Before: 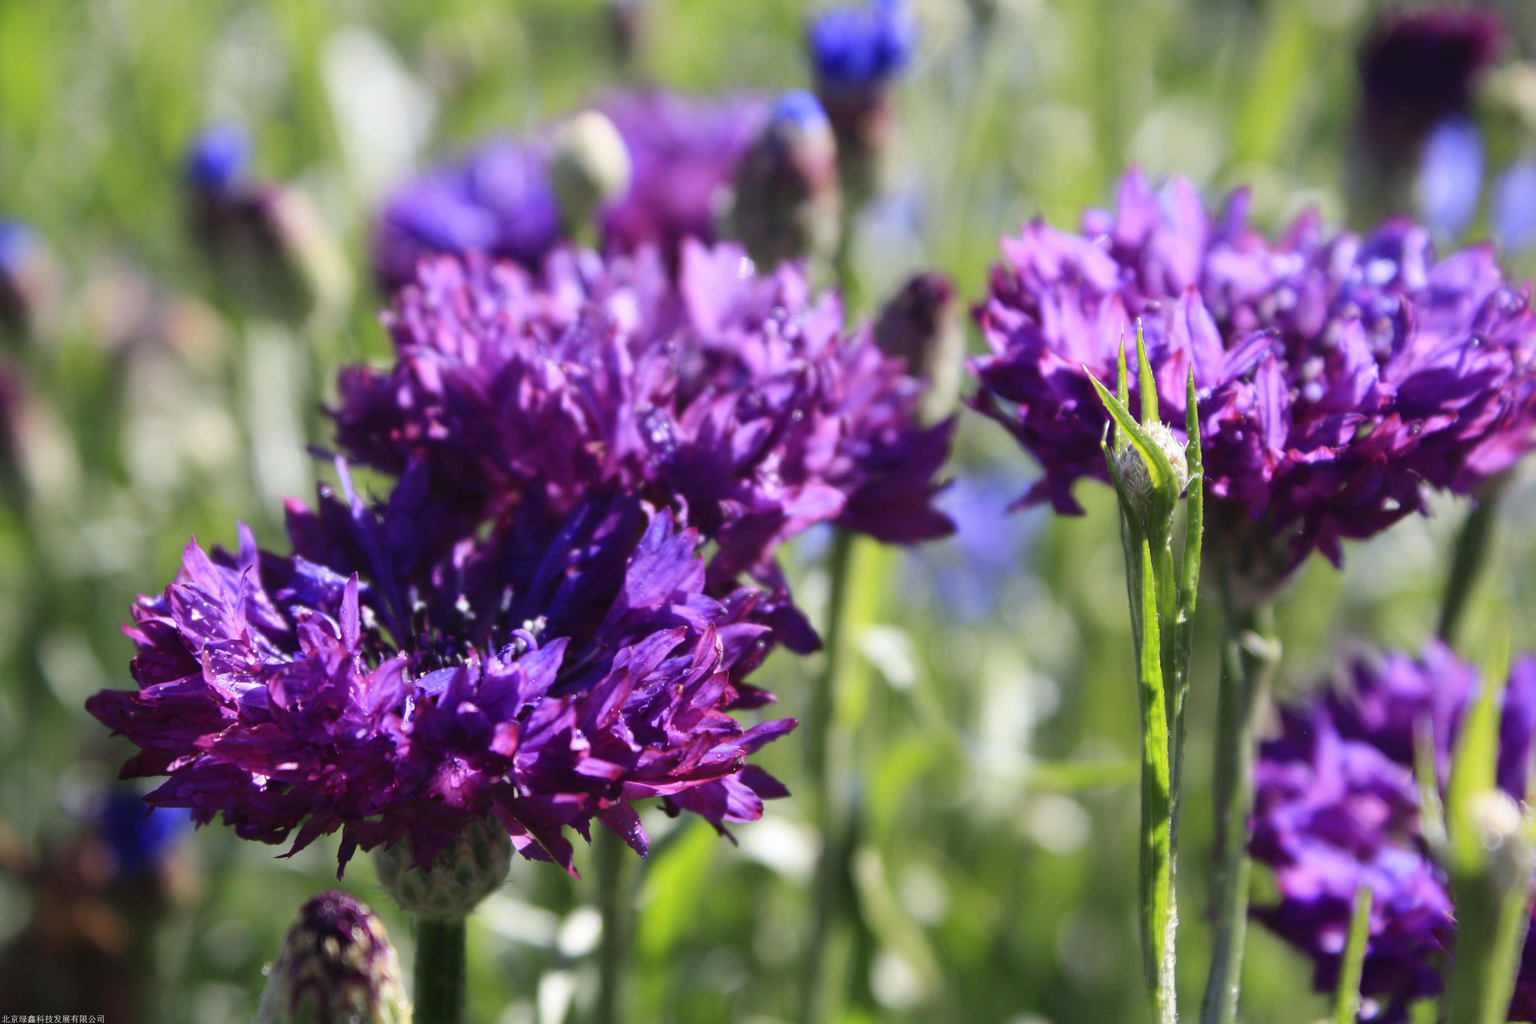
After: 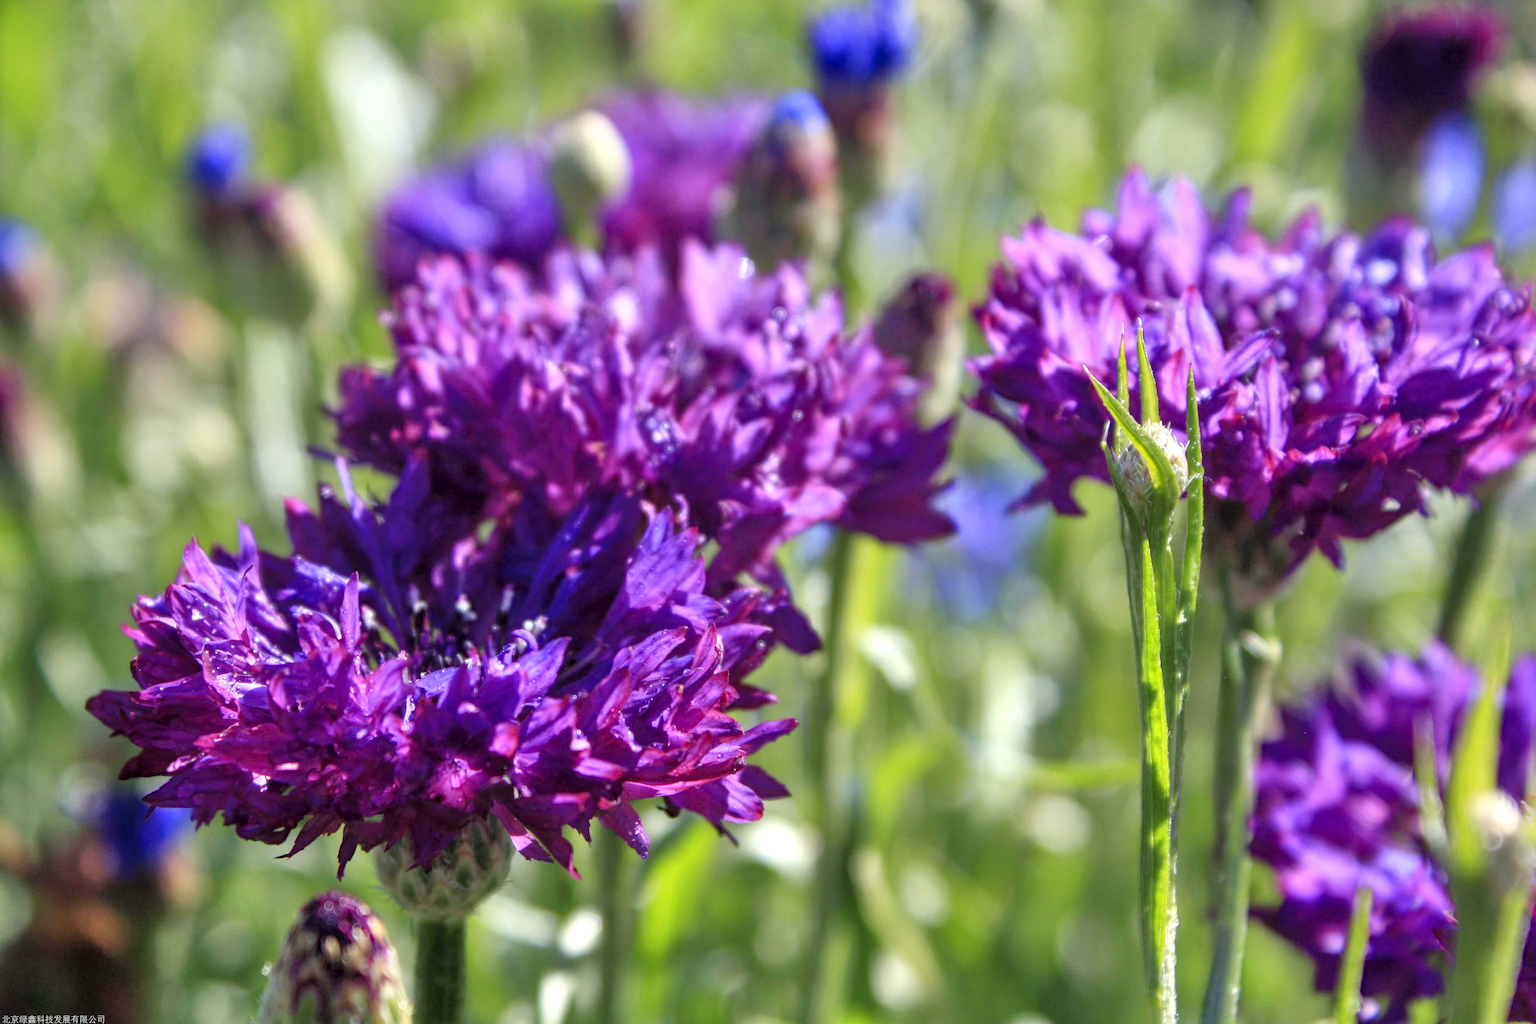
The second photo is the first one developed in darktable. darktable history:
tone equalizer: -7 EV 0.141 EV, -6 EV 0.61 EV, -5 EV 1.17 EV, -4 EV 1.3 EV, -3 EV 1.13 EV, -2 EV 0.6 EV, -1 EV 0.147 EV
local contrast: on, module defaults
haze removal: compatibility mode true, adaptive false
